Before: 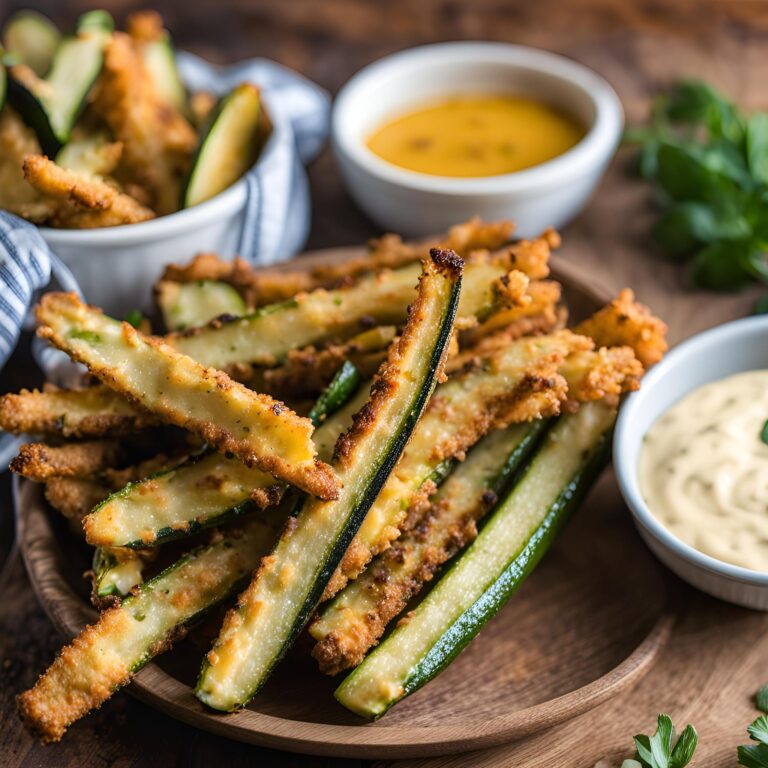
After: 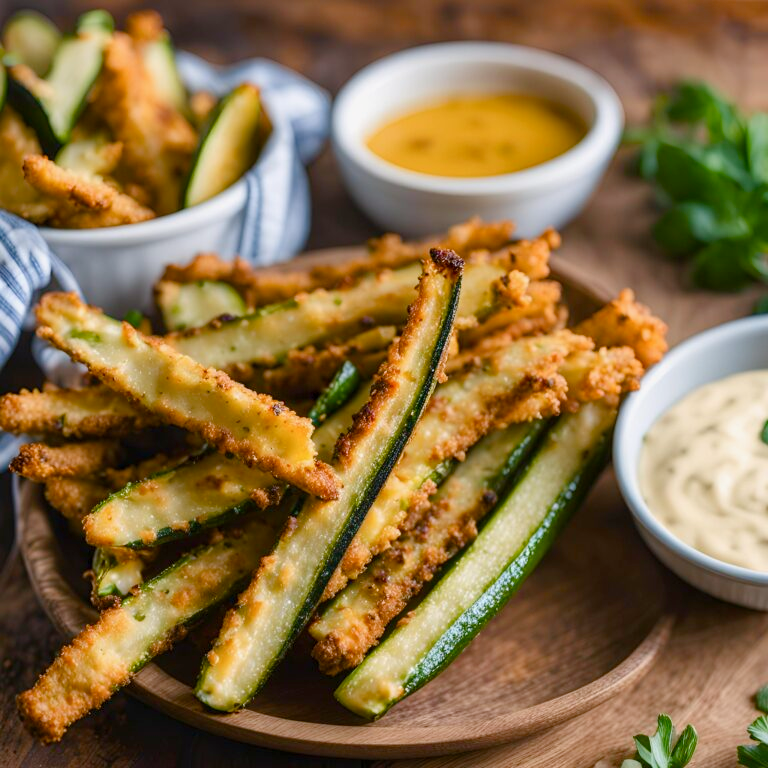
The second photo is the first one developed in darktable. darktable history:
exposure: exposure 0.15 EV, compensate highlight preservation false
color balance rgb: shadows lift › chroma 1%, shadows lift › hue 113°, highlights gain › chroma 0.2%, highlights gain › hue 333°, perceptual saturation grading › global saturation 20%, perceptual saturation grading › highlights -25%, perceptual saturation grading › shadows 25%, contrast -10%
